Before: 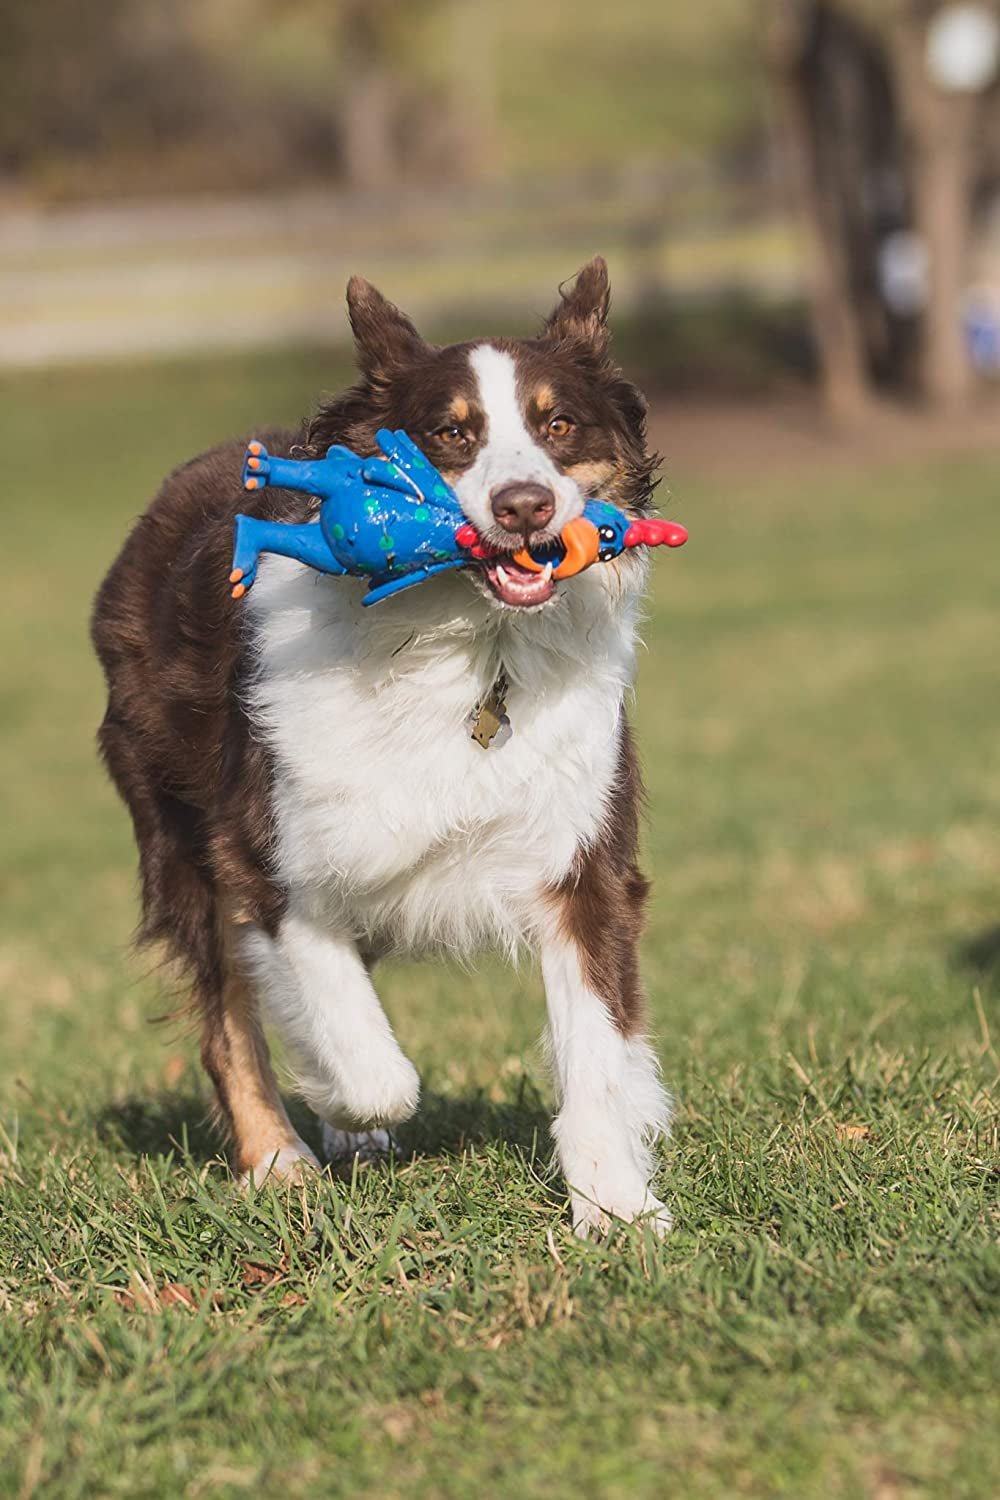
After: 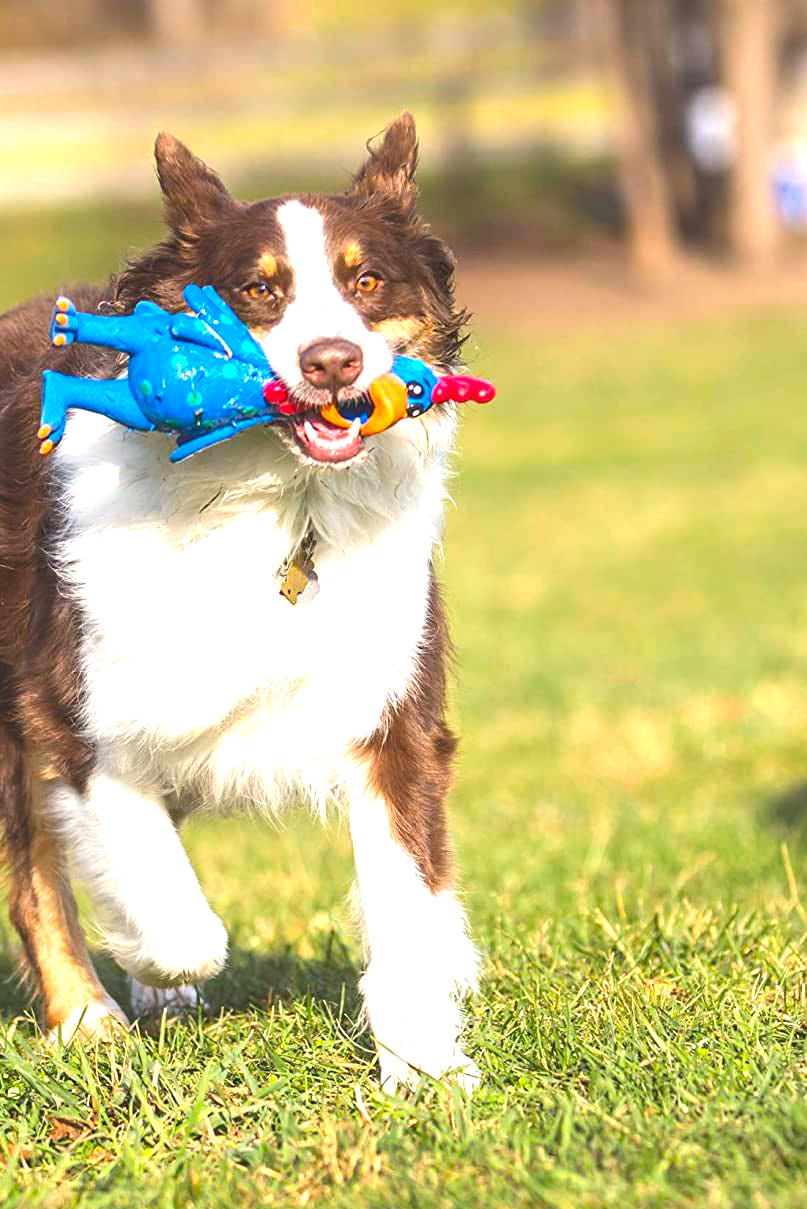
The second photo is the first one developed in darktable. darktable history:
exposure: exposure 1.216 EV, compensate exposure bias true, compensate highlight preservation false
color balance rgb: perceptual saturation grading › global saturation 30.749%, global vibrance 20%
crop: left 19.282%, top 9.618%, right 0%, bottom 9.73%
contrast equalizer: y [[0.439, 0.44, 0.442, 0.457, 0.493, 0.498], [0.5 ×6], [0.5 ×6], [0 ×6], [0 ×6]], mix 0.131
